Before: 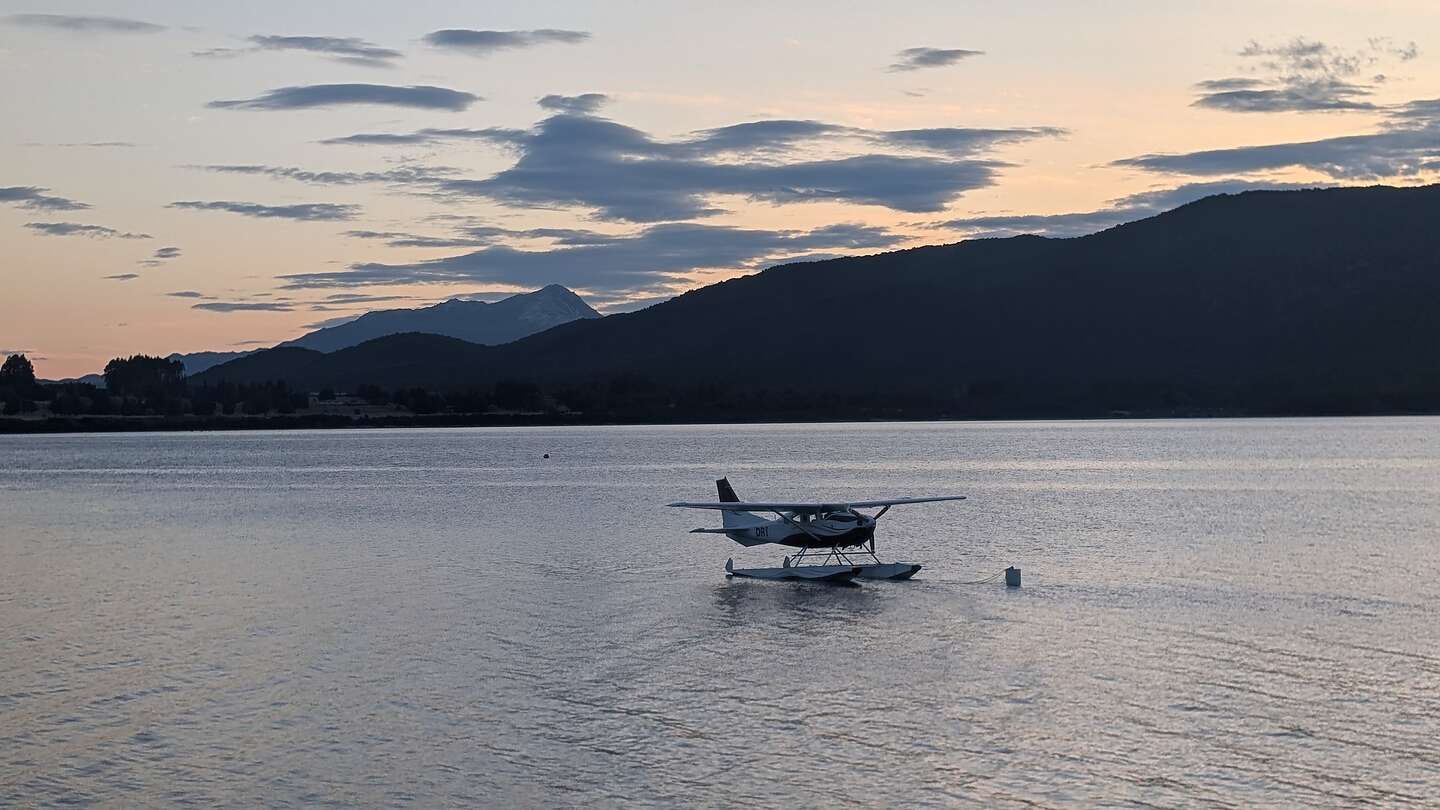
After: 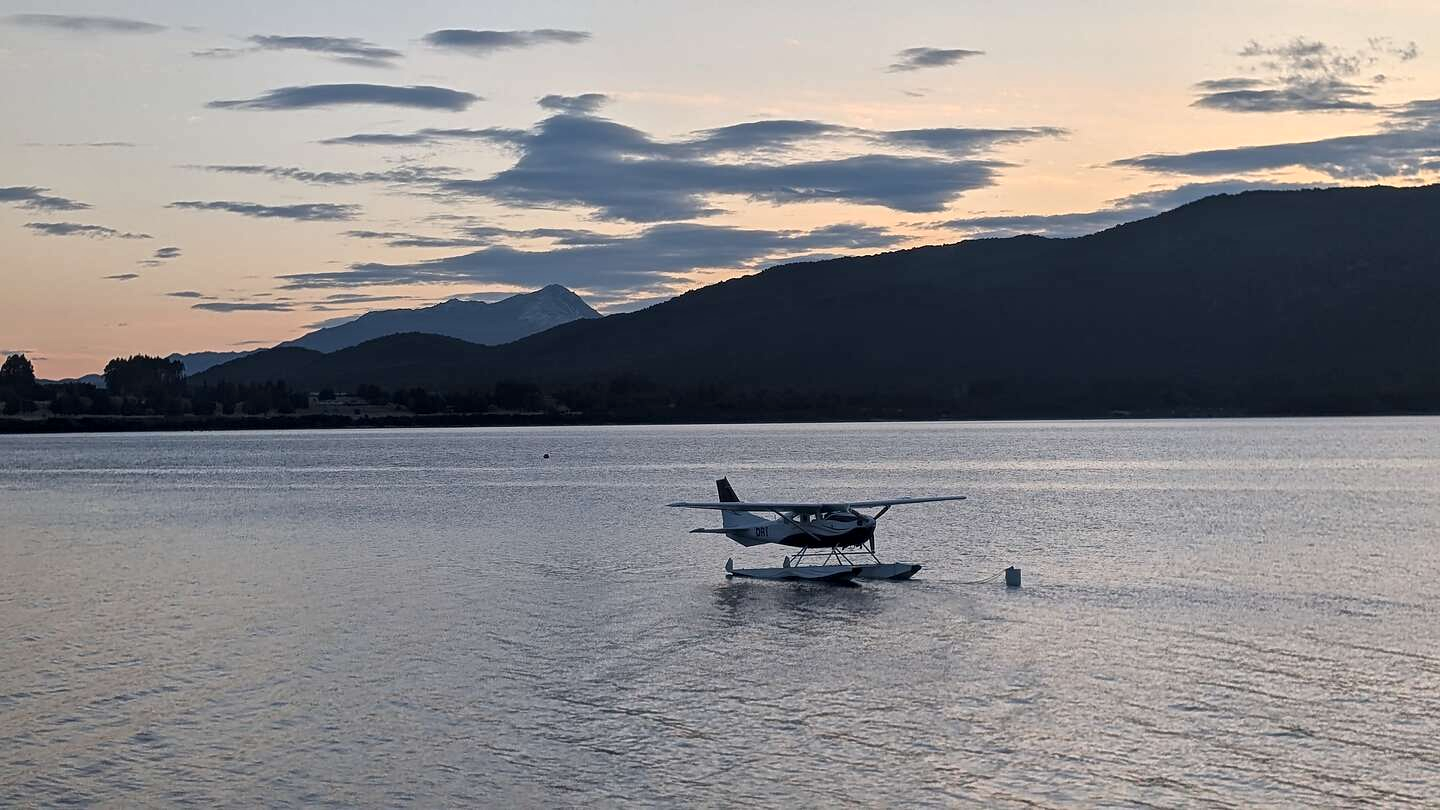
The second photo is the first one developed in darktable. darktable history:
local contrast: mode bilateral grid, contrast 30, coarseness 24, midtone range 0.2
